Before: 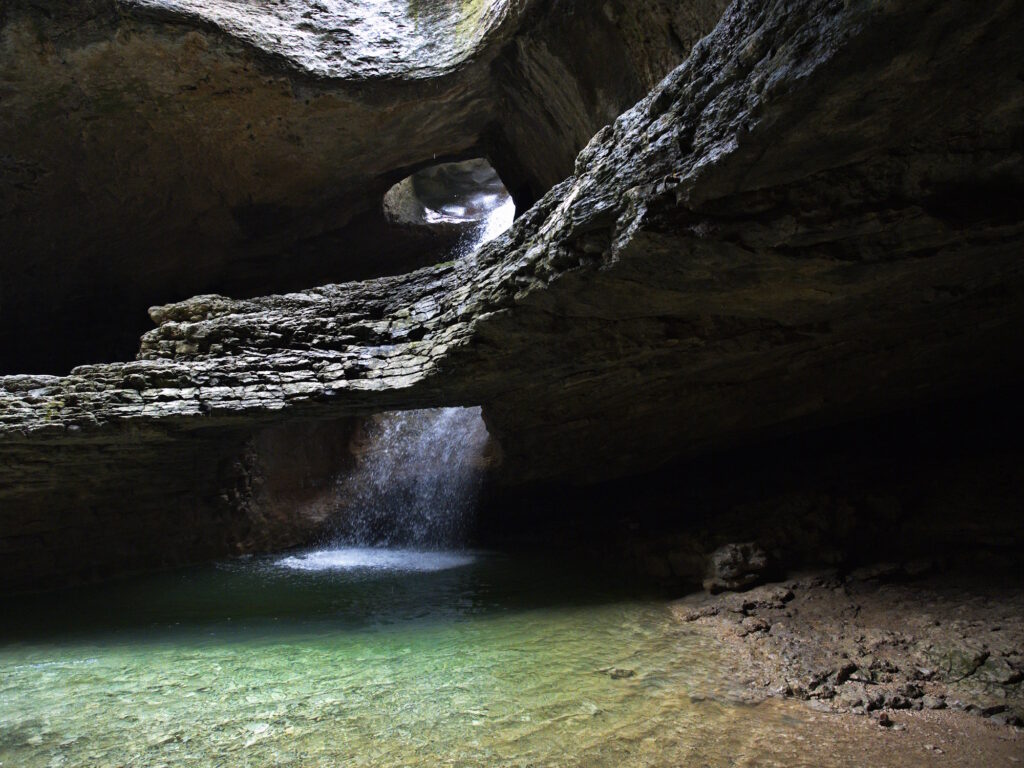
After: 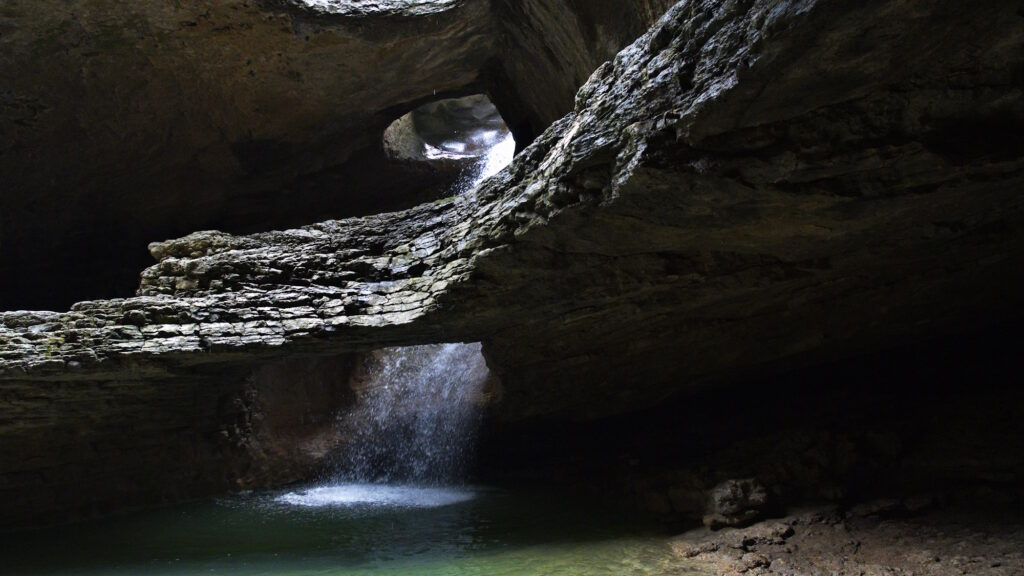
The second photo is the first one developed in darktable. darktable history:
crop and rotate: top 8.363%, bottom 16.637%
